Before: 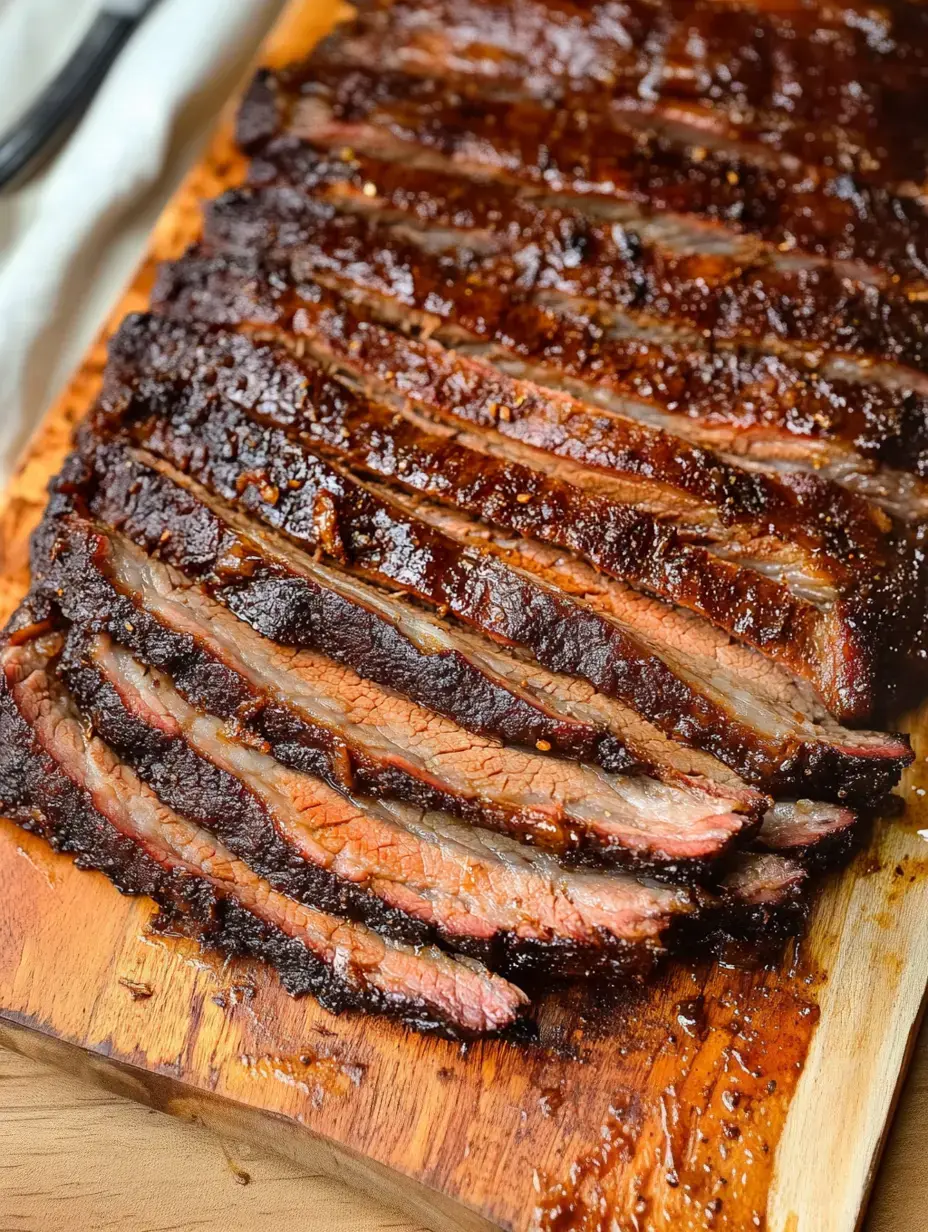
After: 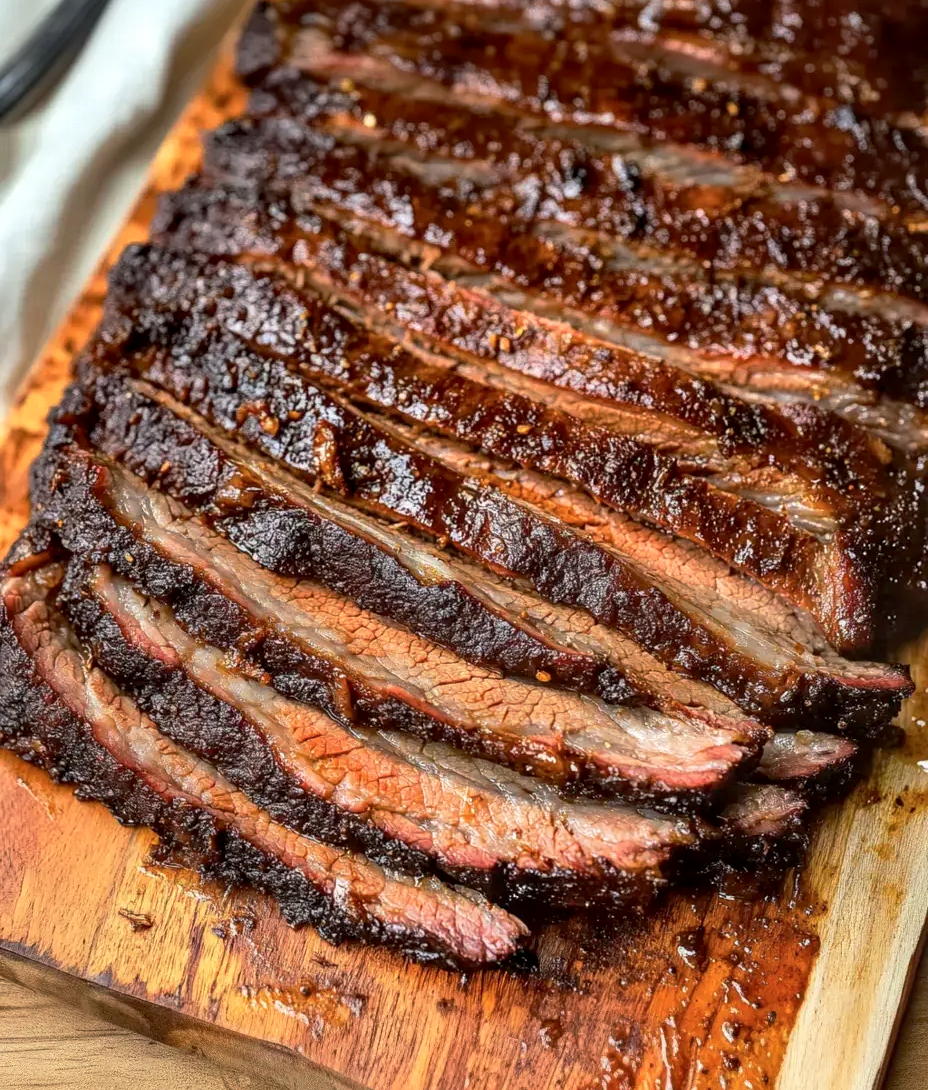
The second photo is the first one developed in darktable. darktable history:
tone curve: curves: ch0 [(0, 0) (0.15, 0.17) (0.452, 0.437) (0.611, 0.588) (0.751, 0.749) (1, 1)]; ch1 [(0, 0) (0.325, 0.327) (0.413, 0.442) (0.475, 0.467) (0.512, 0.522) (0.541, 0.55) (0.617, 0.612) (0.695, 0.697) (1, 1)]; ch2 [(0, 0) (0.386, 0.397) (0.452, 0.459) (0.505, 0.498) (0.536, 0.546) (0.574, 0.571) (0.633, 0.653) (1, 1)], preserve colors none
crop and rotate: top 5.603%, bottom 5.883%
sharpen: radius 2.929, amount 0.875, threshold 47.134
local contrast: detail 130%
